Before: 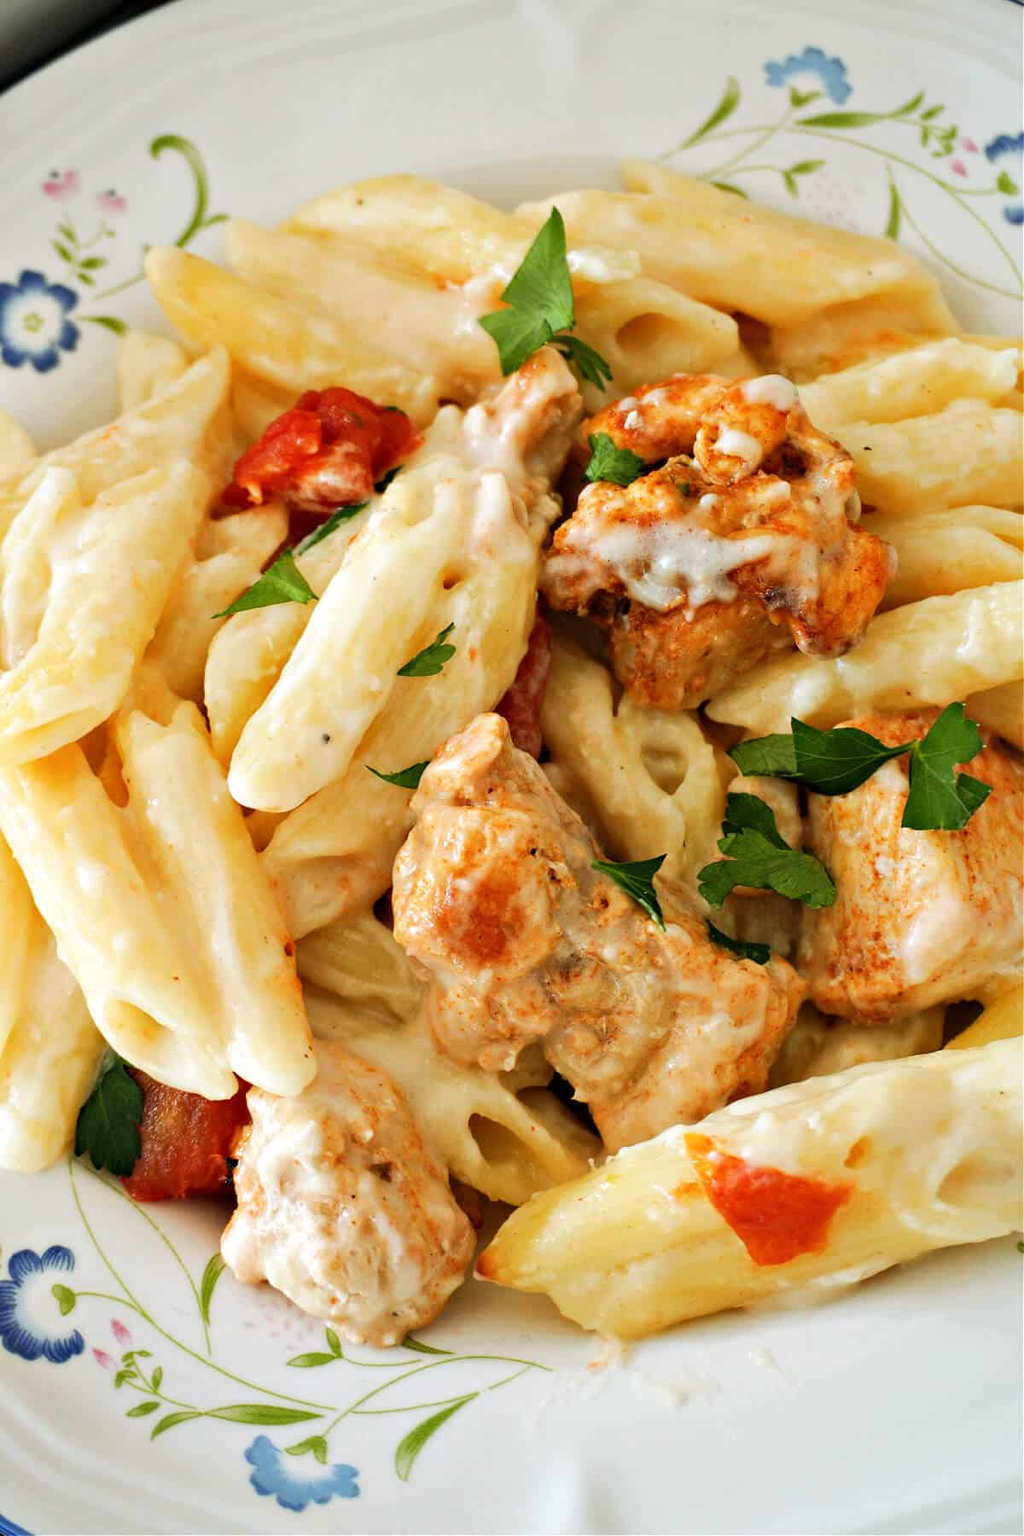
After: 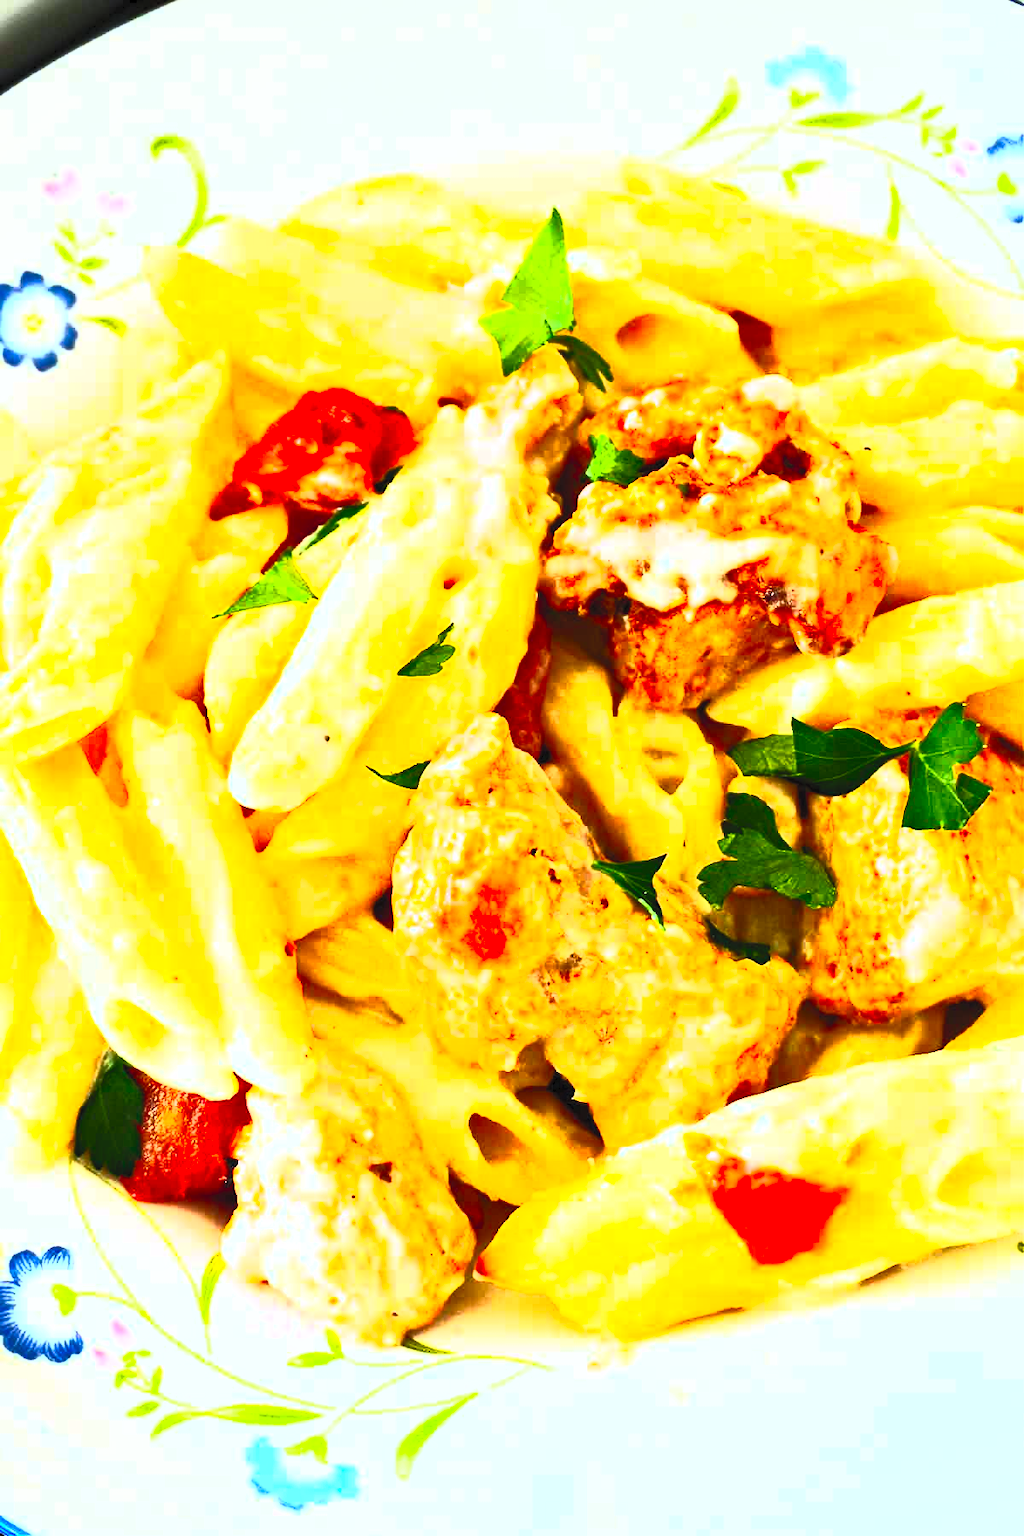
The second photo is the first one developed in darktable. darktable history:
tone equalizer: -8 EV -0.75 EV, -7 EV -0.7 EV, -6 EV -0.6 EV, -5 EV -0.4 EV, -3 EV 0.4 EV, -2 EV 0.6 EV, -1 EV 0.7 EV, +0 EV 0.75 EV, edges refinement/feathering 500, mask exposure compensation -1.57 EV, preserve details no
white balance: red 0.976, blue 1.04
contrast brightness saturation: contrast 1, brightness 1, saturation 1
